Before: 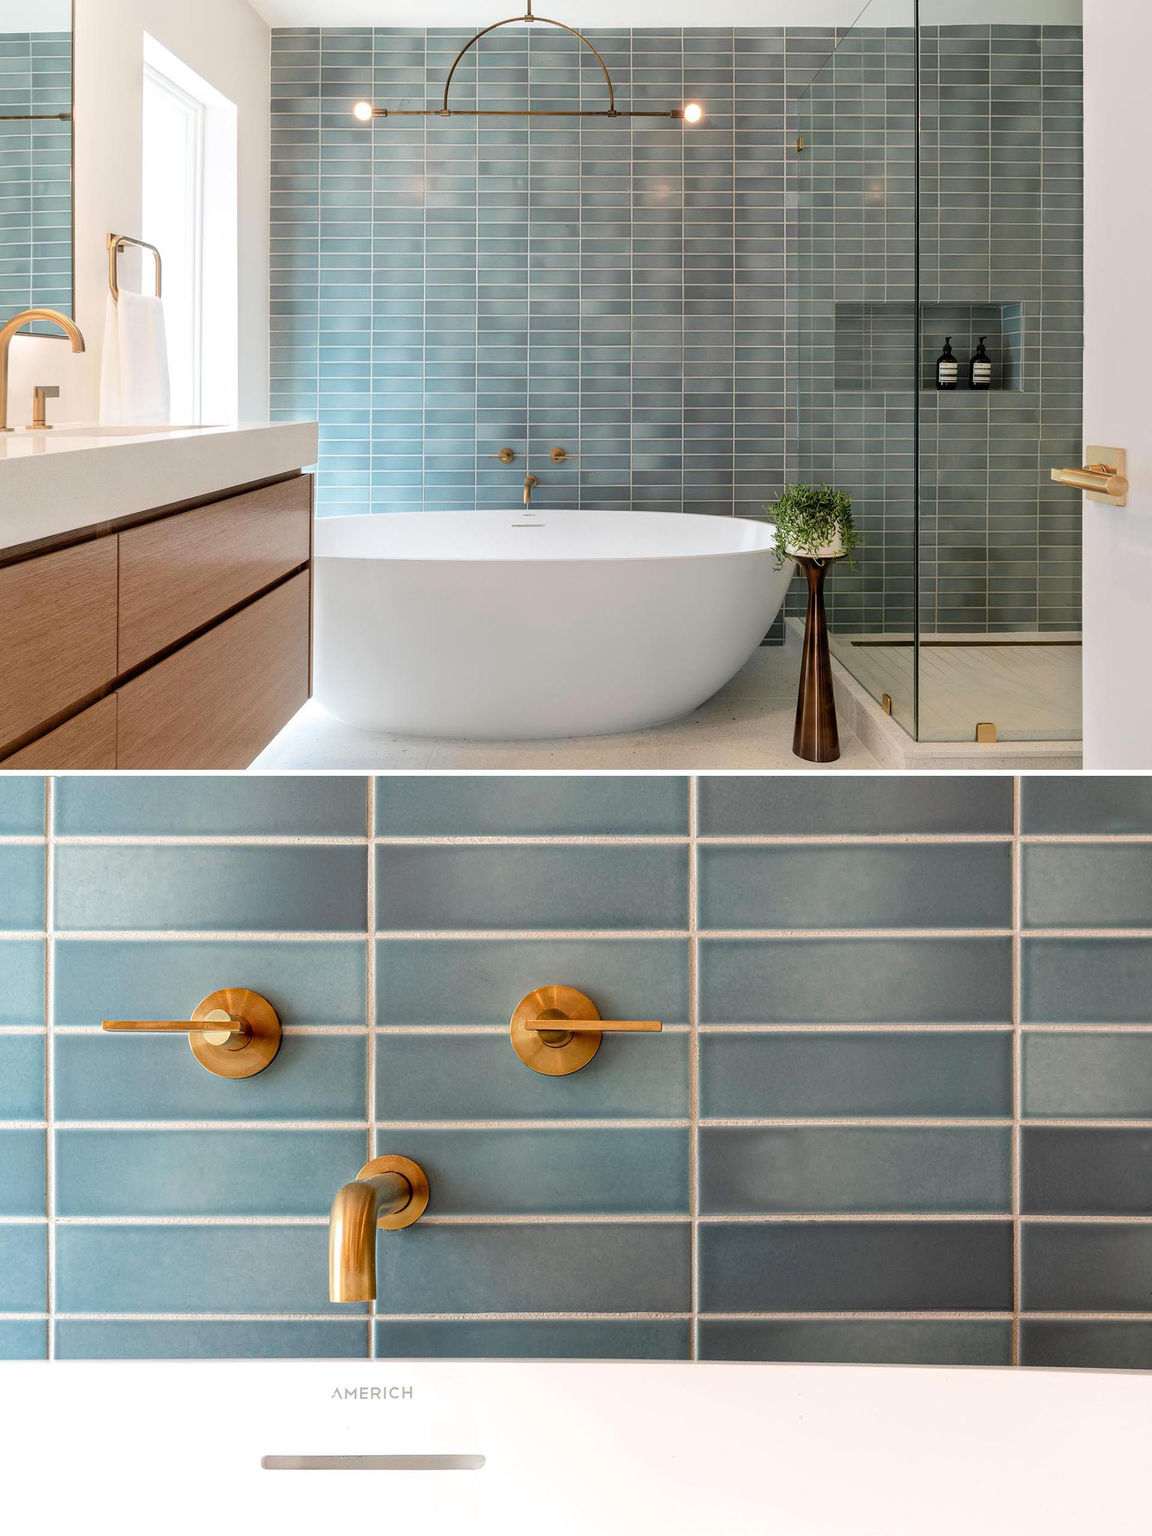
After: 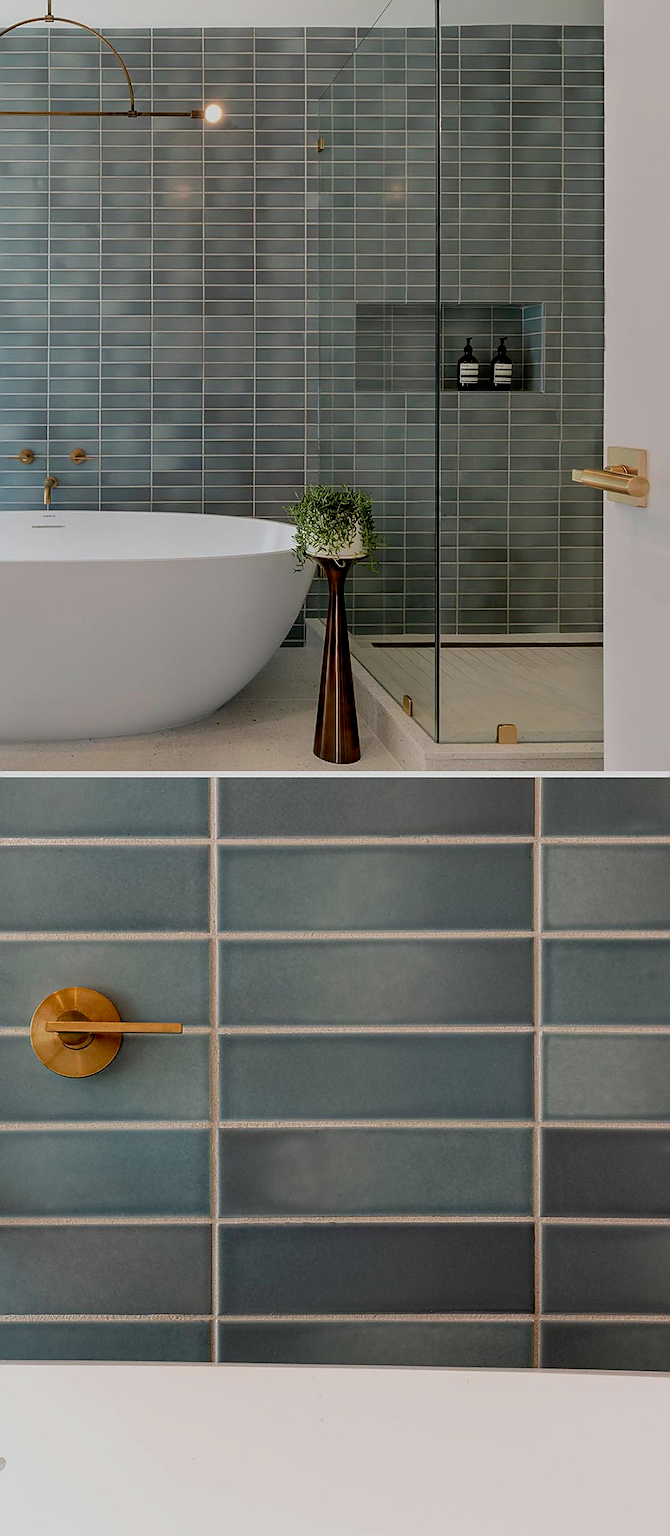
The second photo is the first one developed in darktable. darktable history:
sharpen: on, module defaults
exposure: black level correction 0.009, exposure -0.61 EV, compensate highlight preservation false
crop: left 41.668%
